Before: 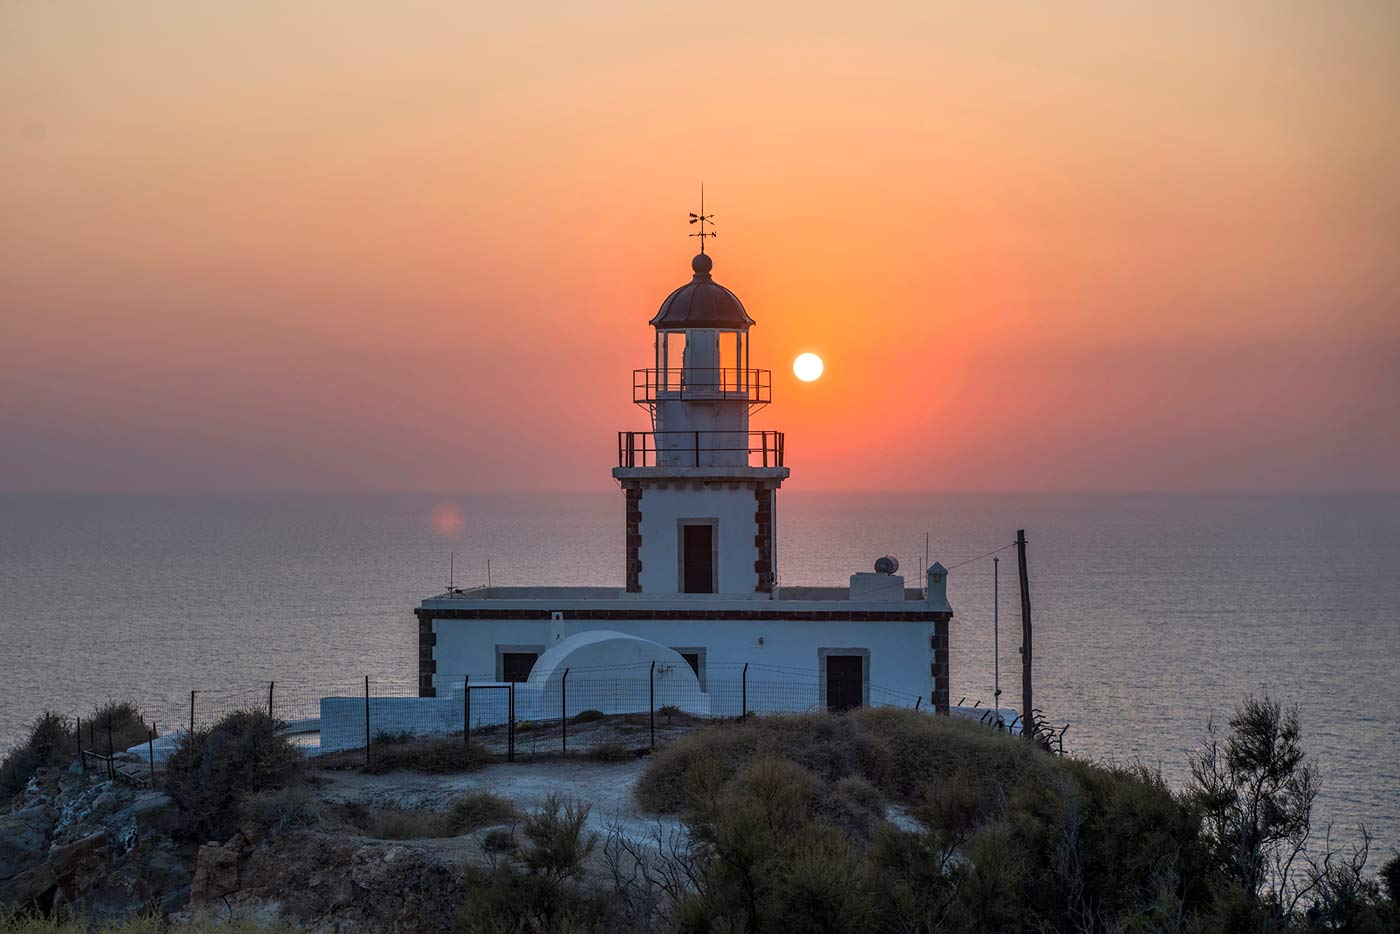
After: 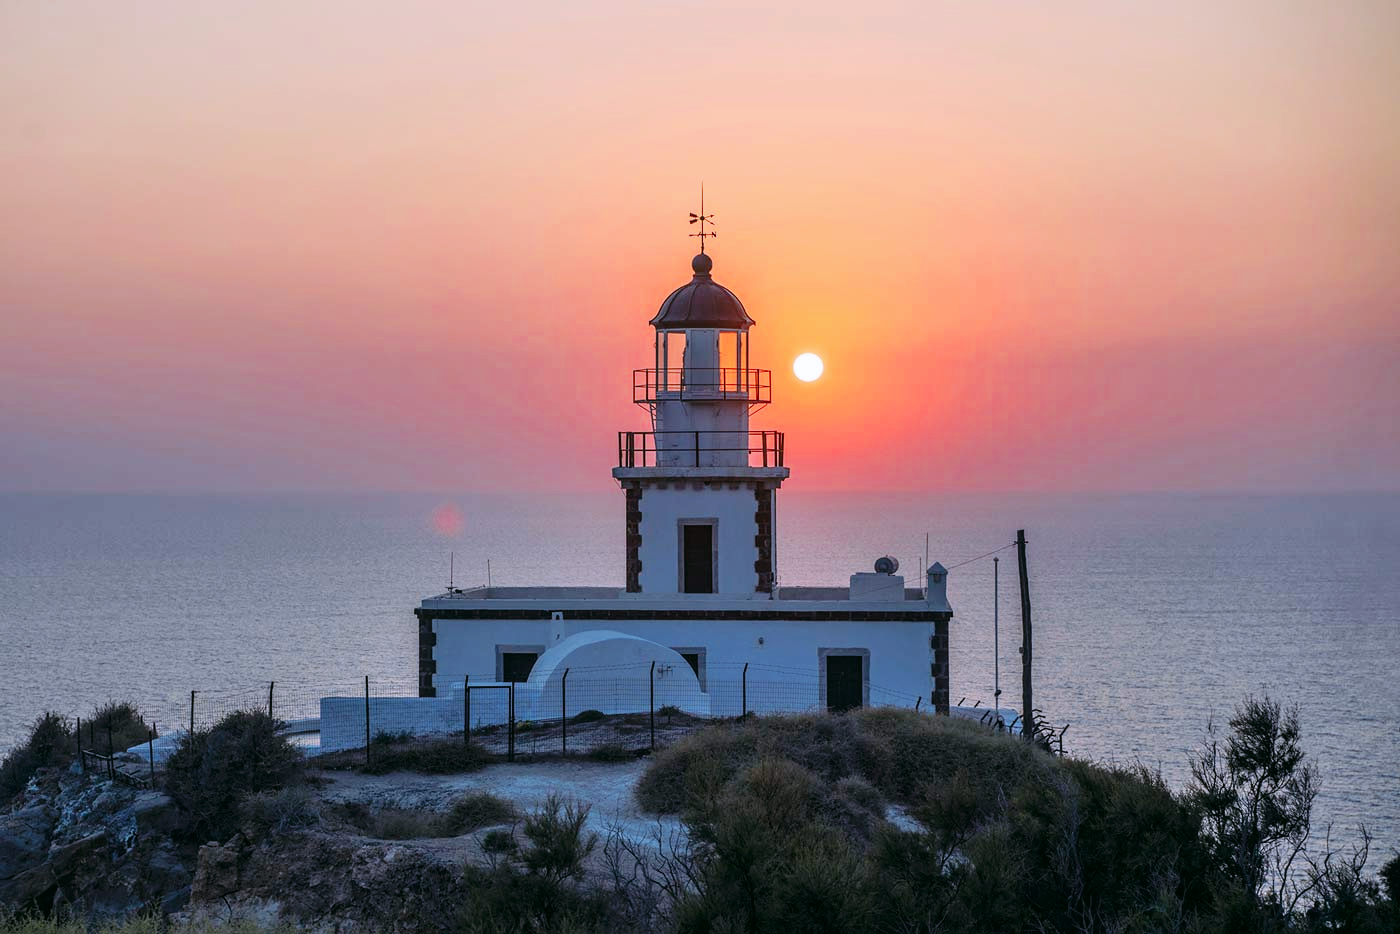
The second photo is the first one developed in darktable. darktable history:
tone curve: curves: ch0 [(0, 0) (0.003, 0.005) (0.011, 0.011) (0.025, 0.022) (0.044, 0.038) (0.069, 0.062) (0.1, 0.091) (0.136, 0.128) (0.177, 0.183) (0.224, 0.246) (0.277, 0.325) (0.335, 0.403) (0.399, 0.473) (0.468, 0.557) (0.543, 0.638) (0.623, 0.709) (0.709, 0.782) (0.801, 0.847) (0.898, 0.923) (1, 1)], preserve colors none
color look up table: target L [94.57, 89.81, 88.26, 87.89, 84.68, 69.96, 70.57, 64.02, 48.65, 44.18, 23.35, 4.529, 200.28, 79.32, 77.22, 72.05, 70.21, 63.92, 49.94, 56.68, 56.81, 47.79, 42.01, 42.74, 35.06, 31.75, 32.52, 95.83, 79.42, 60.32, 70.51, 57.3, 55.83, 53.13, 41.46, 36.95, 36, 38.31, 37.34, 32.34, 18.8, 11.84, 87.21, 65.09, 65.68, 53.45, 39.57, 36.38, 15.34], target a [-2.833, -26.57, -18.29, -39.23, -55.39, -40.8, -16.51, -64.61, -45.82, -31.99, -23.17, -7.634, 0, 24.33, 12.35, 29.98, 6.681, 36.73, 74.26, 0.153, 26.5, 77.07, 45.9, 64.37, 36.58, 49.56, 49.88, 3.245, 25.48, 65.88, 54.98, 79.28, -0.384, 7.795, 11.7, 57.98, 39.26, 27.87, 57.18, -0.031, 21.46, 25.72, -17.65, -33.46, -2.187, -16.42, -3.081, -18.51, 2.251], target b [2.928, 51.09, 89.8, -10.19, 8.016, 19.22, -10.25, 59.87, 31.83, 41.82, 25.68, 5.3, 0, 14.77, -11.82, 59.87, 46.43, -7.315, 33.38, 16.5, 34.9, 55.58, 13.78, 51, 40.25, 12.36, 38.67, -4.727, -27.56, -25.07, -43.34, -47.2, -67.74, -16.42, -60.65, -13.77, -27.07, -84.78, -66.95, -6.071, -50.73, -0.661, -15.53, -33.09, -33.9, -50, -29.45, -16.12, -22.82], num patches 49
